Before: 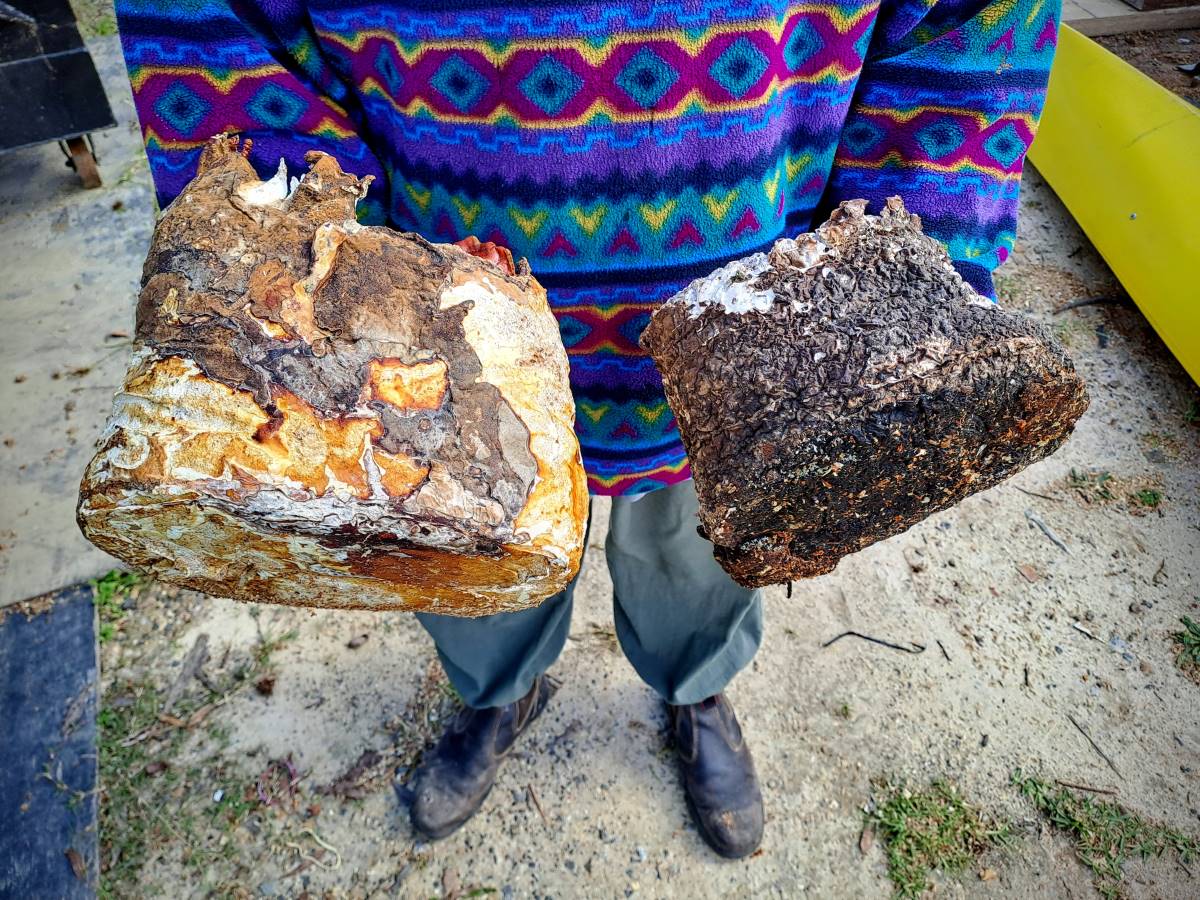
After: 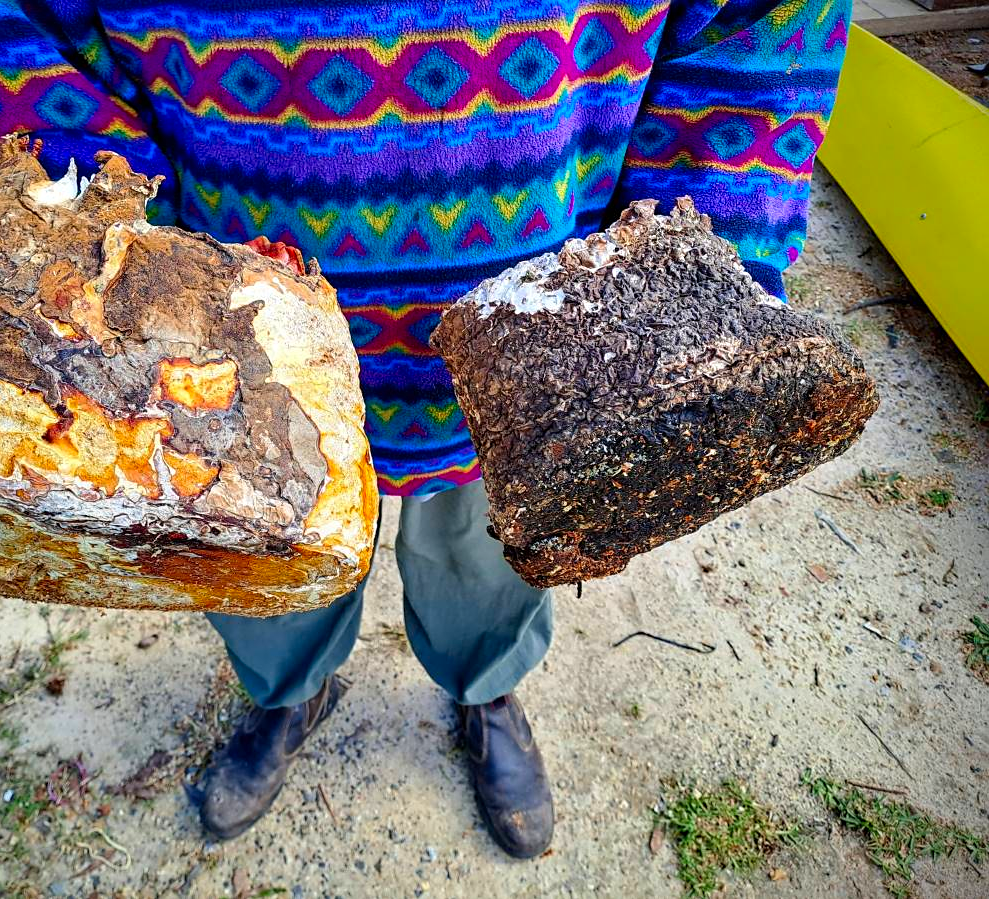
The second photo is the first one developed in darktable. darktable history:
sharpen: amount 0.2
crop: left 17.582%, bottom 0.031%
color correction: saturation 1.32
tone equalizer: on, module defaults
